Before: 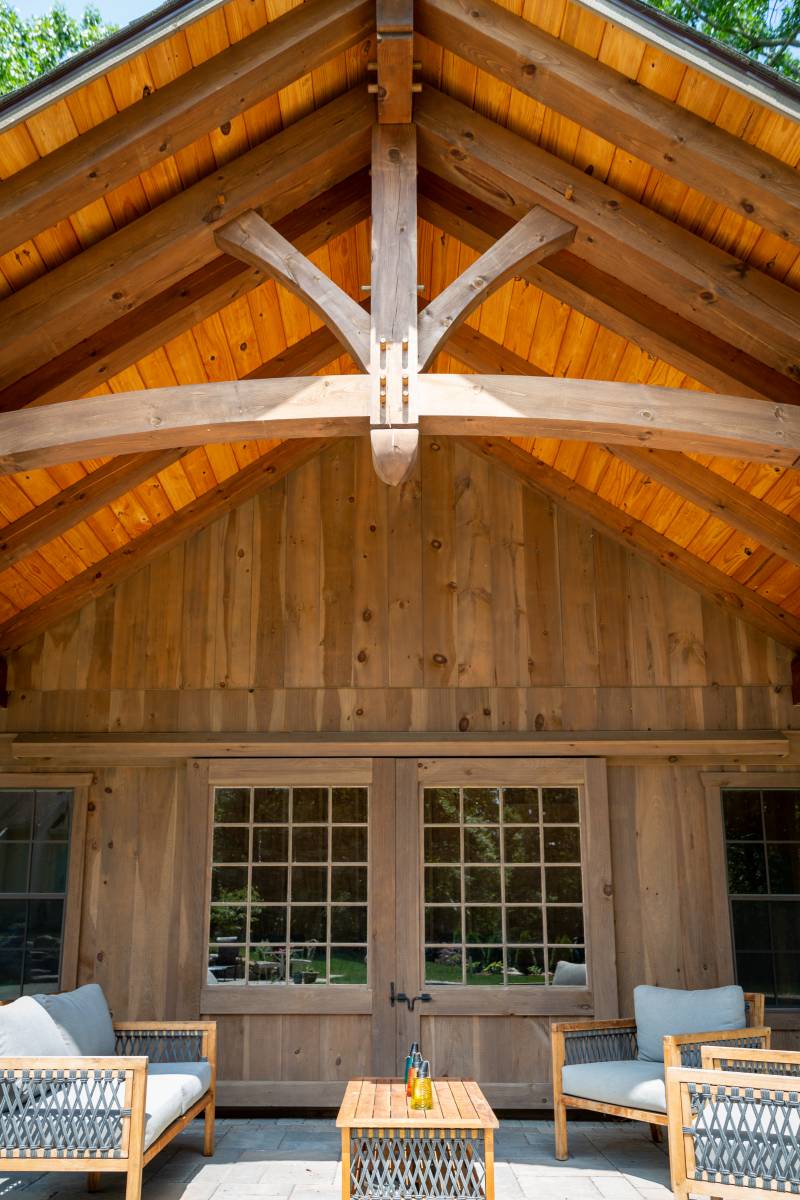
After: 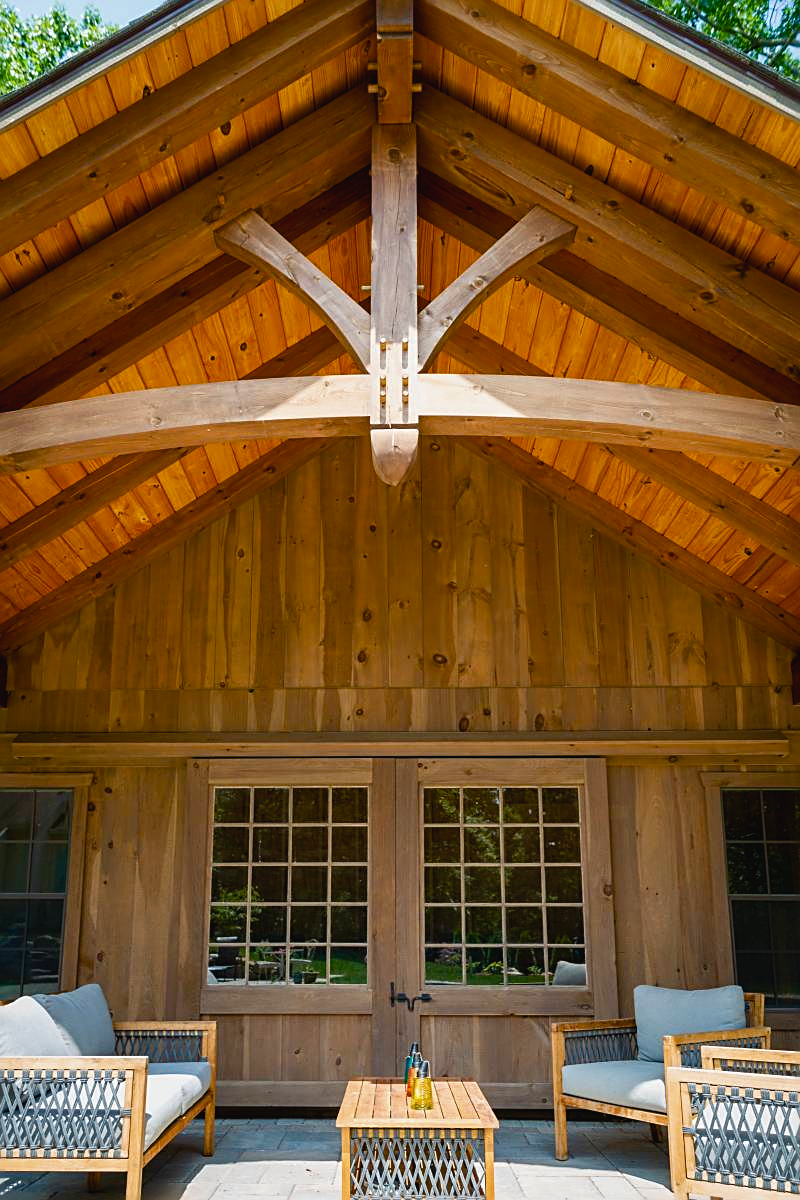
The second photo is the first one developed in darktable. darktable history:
color balance rgb: shadows lift › luminance -19.617%, power › hue 72.88°, perceptual saturation grading › global saturation 26.202%, perceptual saturation grading › highlights -28.85%, perceptual saturation grading › mid-tones 15.29%, perceptual saturation grading › shadows 33.136%, global vibrance 14.719%
velvia: strength 14.41%
contrast brightness saturation: contrast -0.067, brightness -0.04, saturation -0.107
sharpen: on, module defaults
